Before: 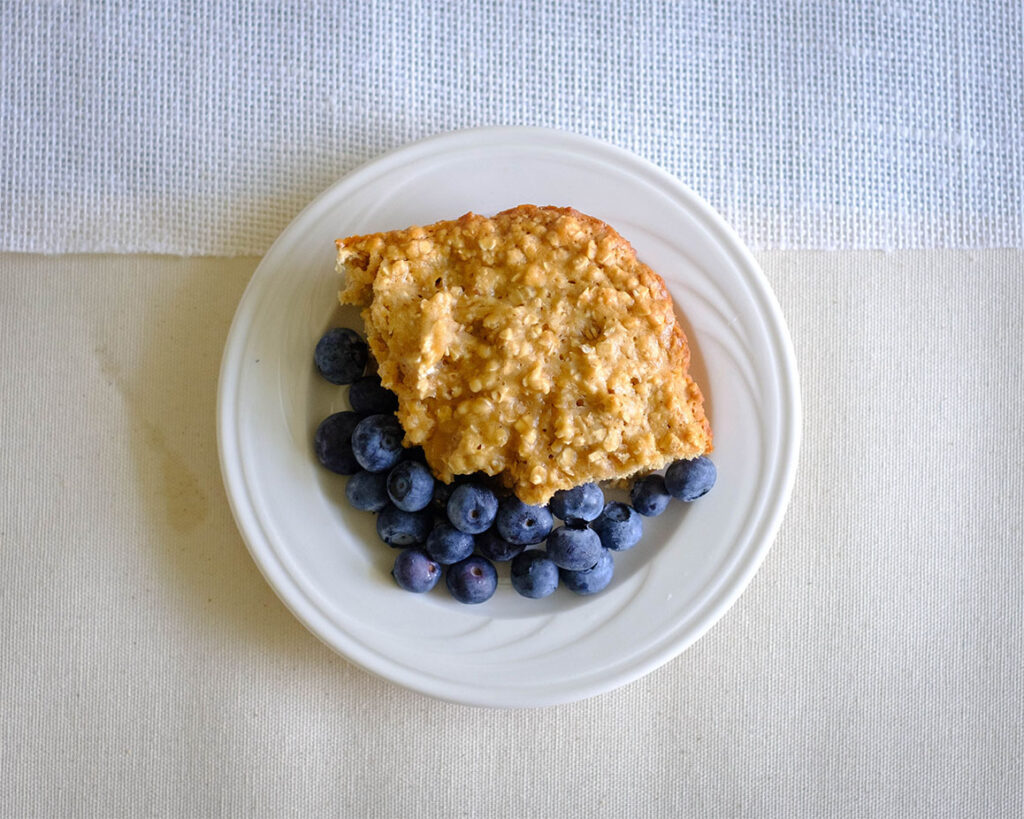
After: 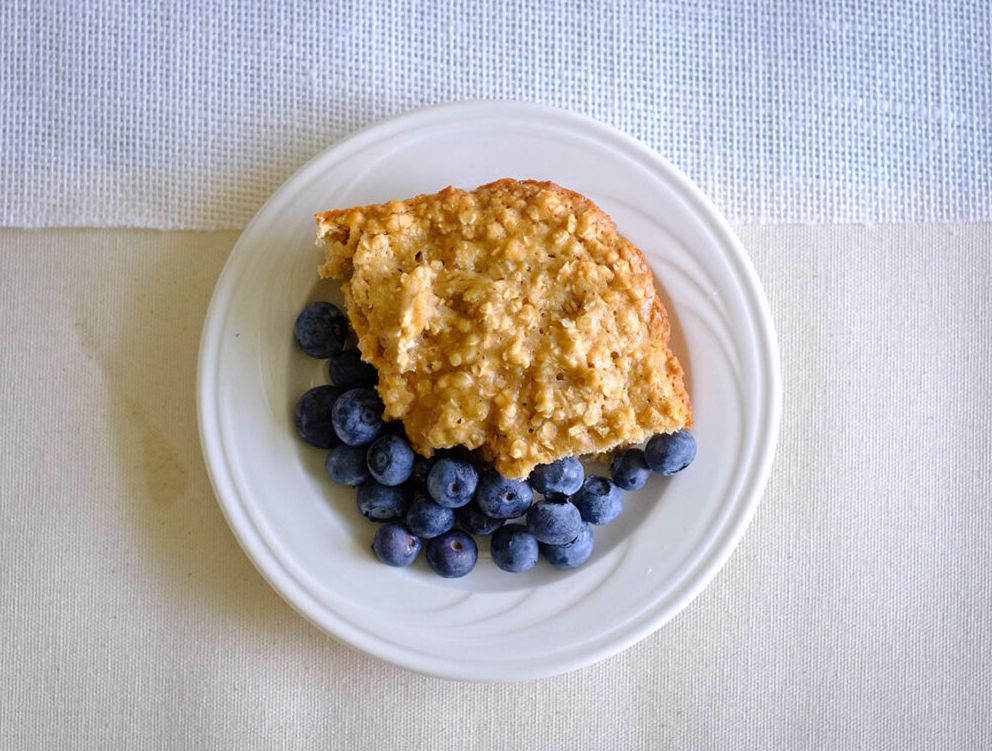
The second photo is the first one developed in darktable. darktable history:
crop: left 1.964%, top 3.251%, right 1.122%, bottom 4.933%
white balance: red 1.004, blue 1.024
